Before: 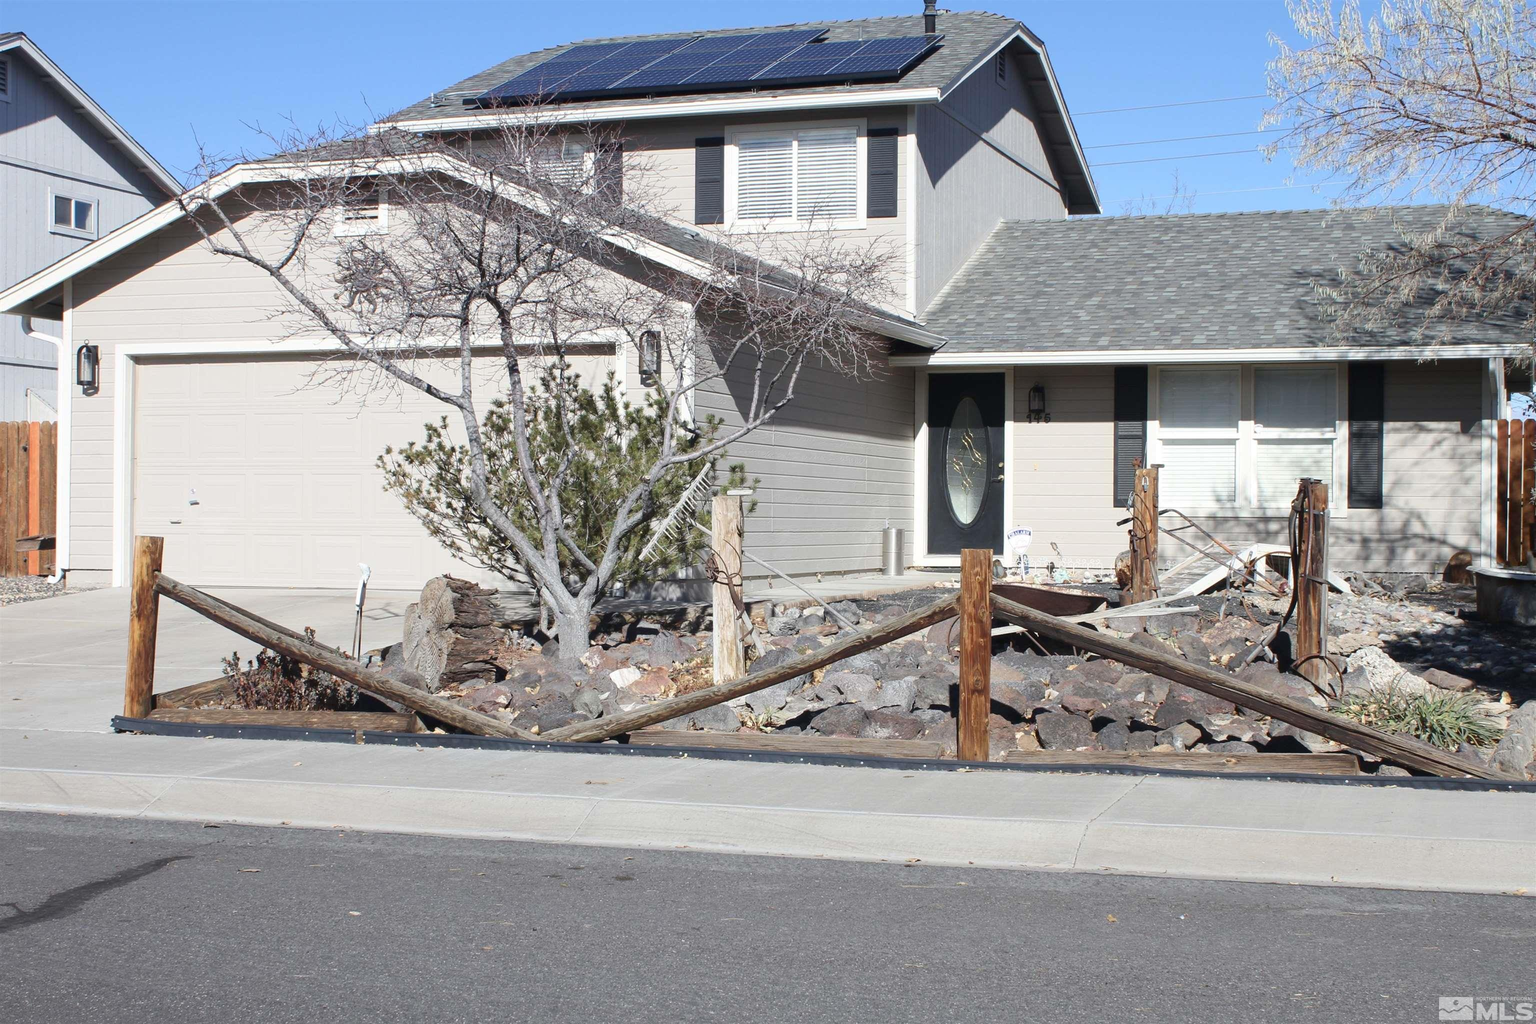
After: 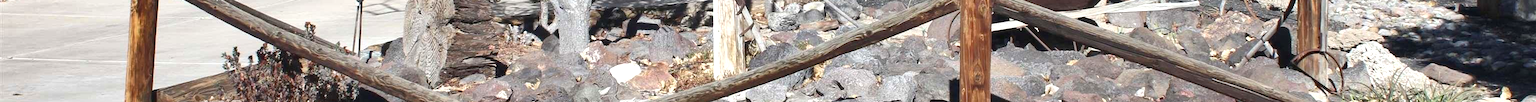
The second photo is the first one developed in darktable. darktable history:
exposure: black level correction 0.001, exposure 0.5 EV, compensate exposure bias true, compensate highlight preservation false
crop and rotate: top 59.084%, bottom 30.916%
shadows and highlights: soften with gaussian
